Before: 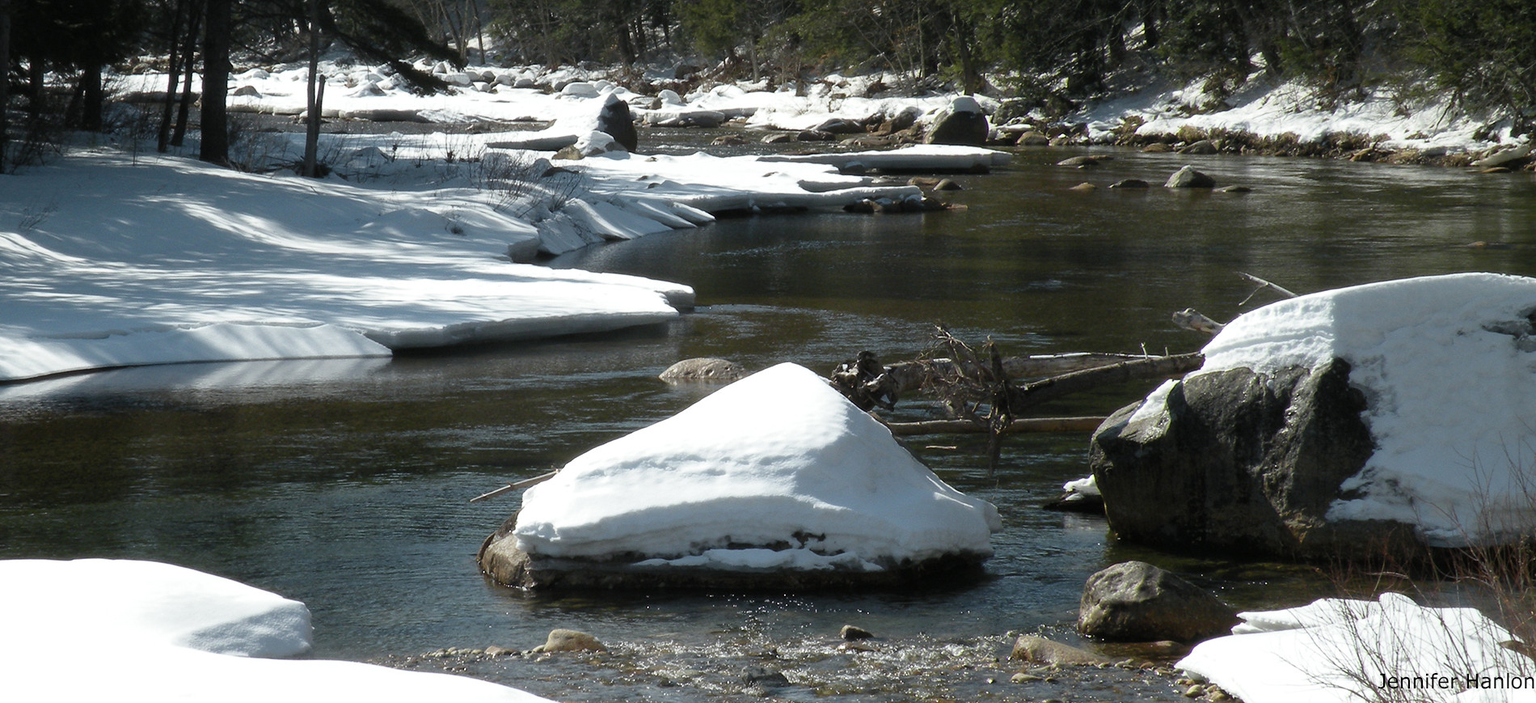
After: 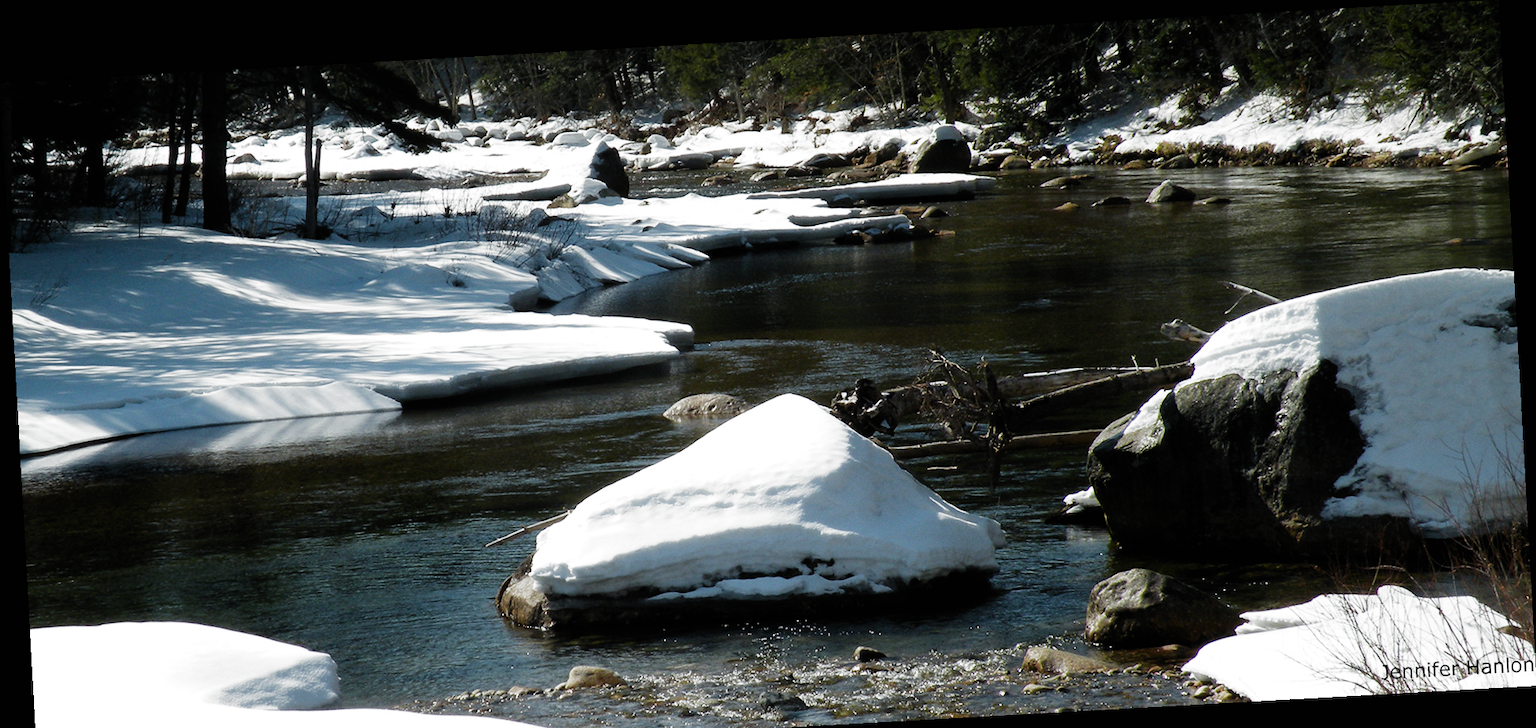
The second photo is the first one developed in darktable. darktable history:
rotate and perspective: rotation -3.18°, automatic cropping off
crop and rotate: top 0%, bottom 5.097%
filmic rgb: black relative exposure -6.43 EV, white relative exposure 2.43 EV, threshold 3 EV, hardness 5.27, latitude 0.1%, contrast 1.425, highlights saturation mix 2%, preserve chrominance no, color science v5 (2021), contrast in shadows safe, contrast in highlights safe, enable highlight reconstruction true
